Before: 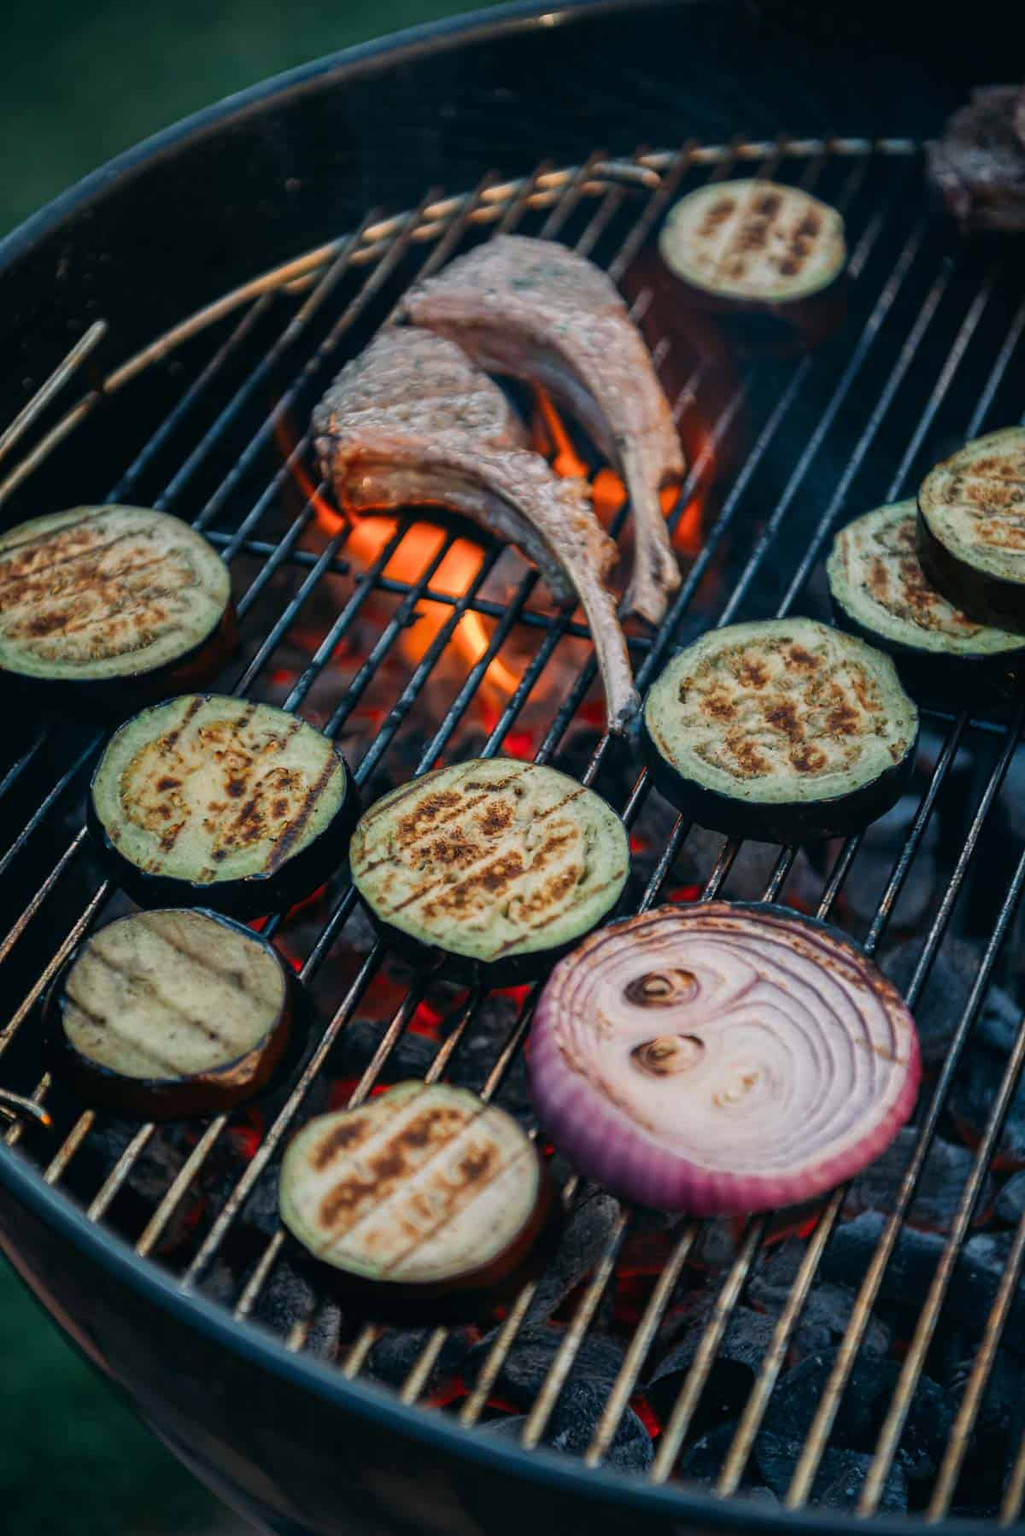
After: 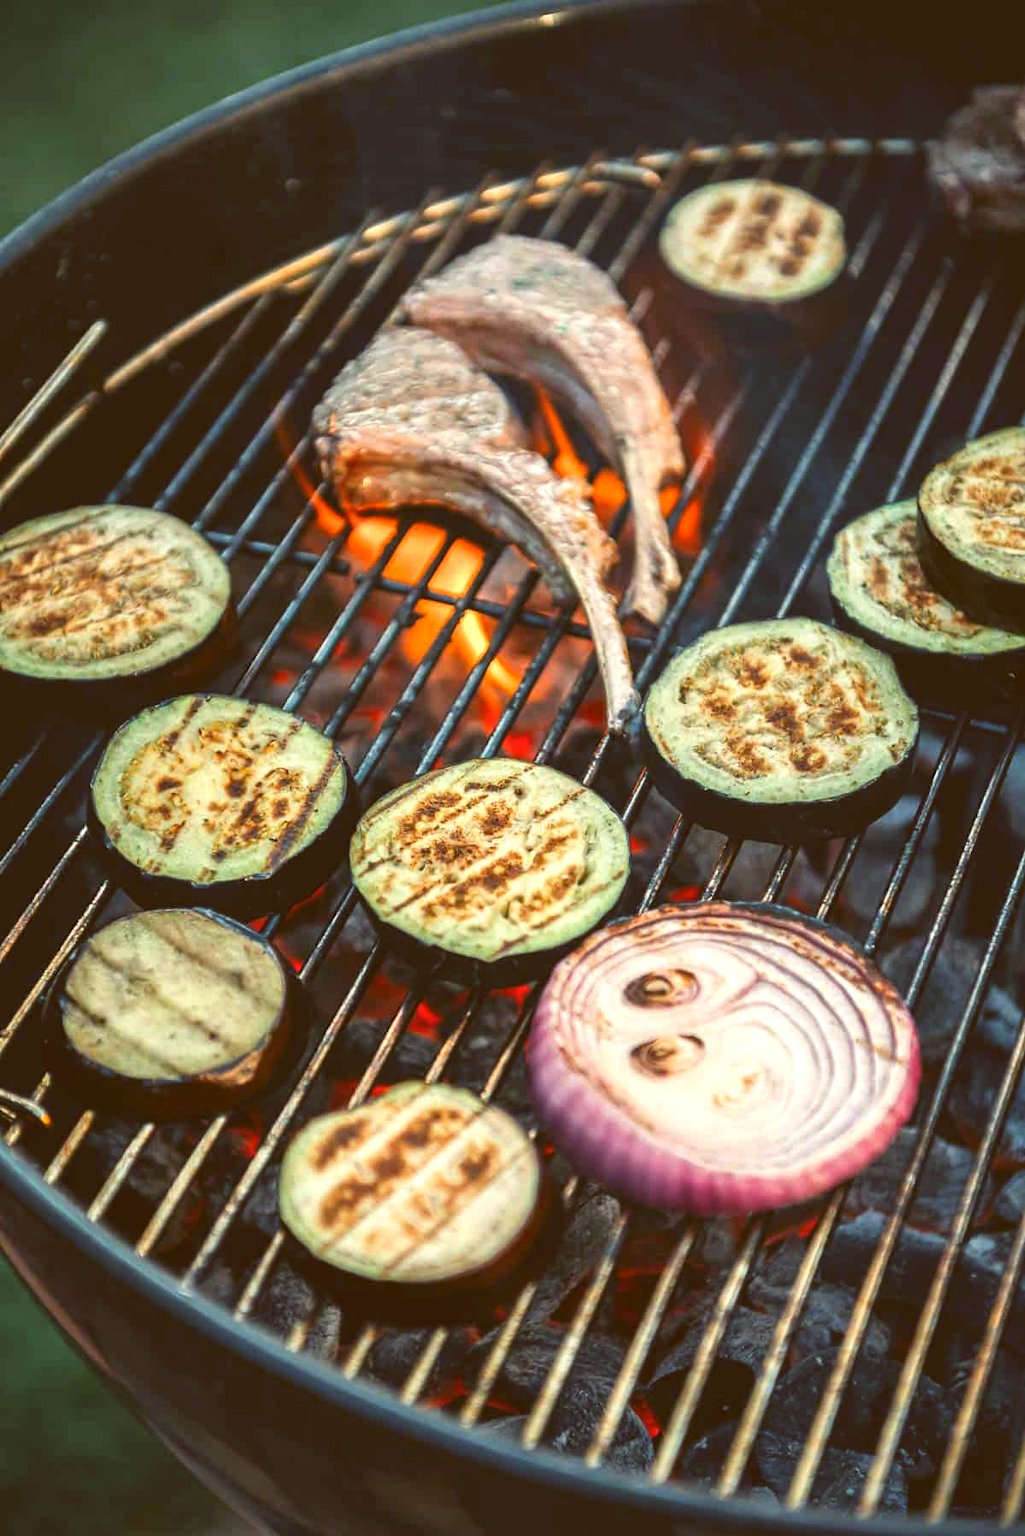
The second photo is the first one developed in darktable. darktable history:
exposure: black level correction -0.005, exposure 1.002 EV, compensate highlight preservation false
color balance: lift [1.001, 1.007, 1, 0.993], gamma [1.023, 1.026, 1.01, 0.974], gain [0.964, 1.059, 1.073, 0.927]
